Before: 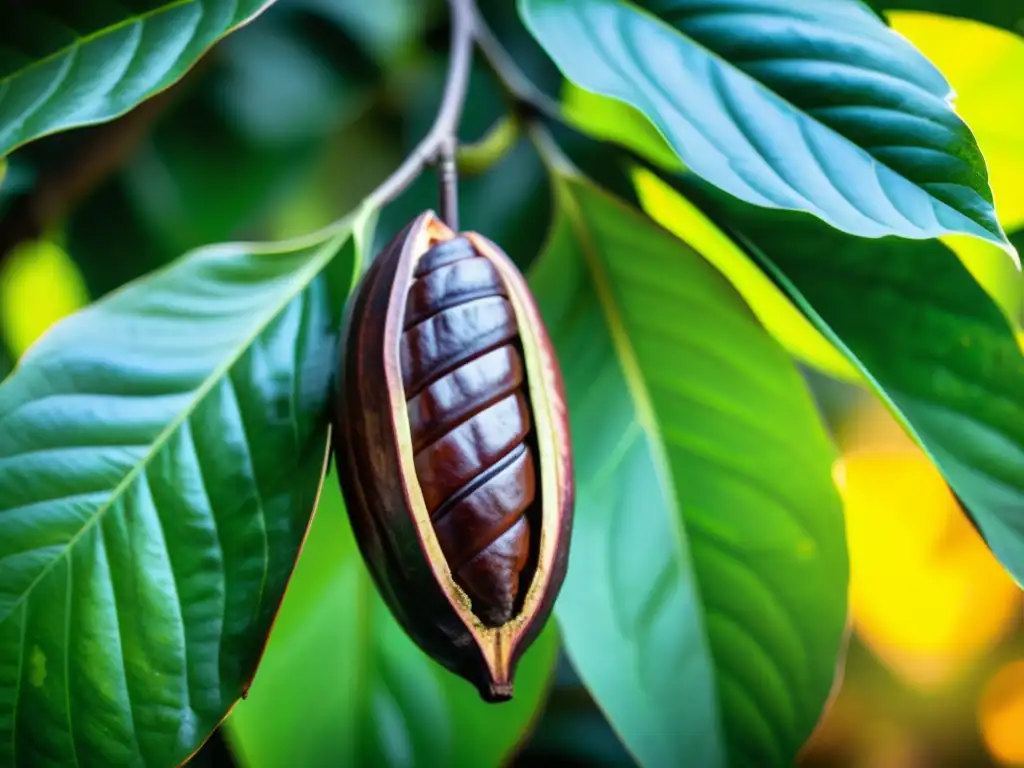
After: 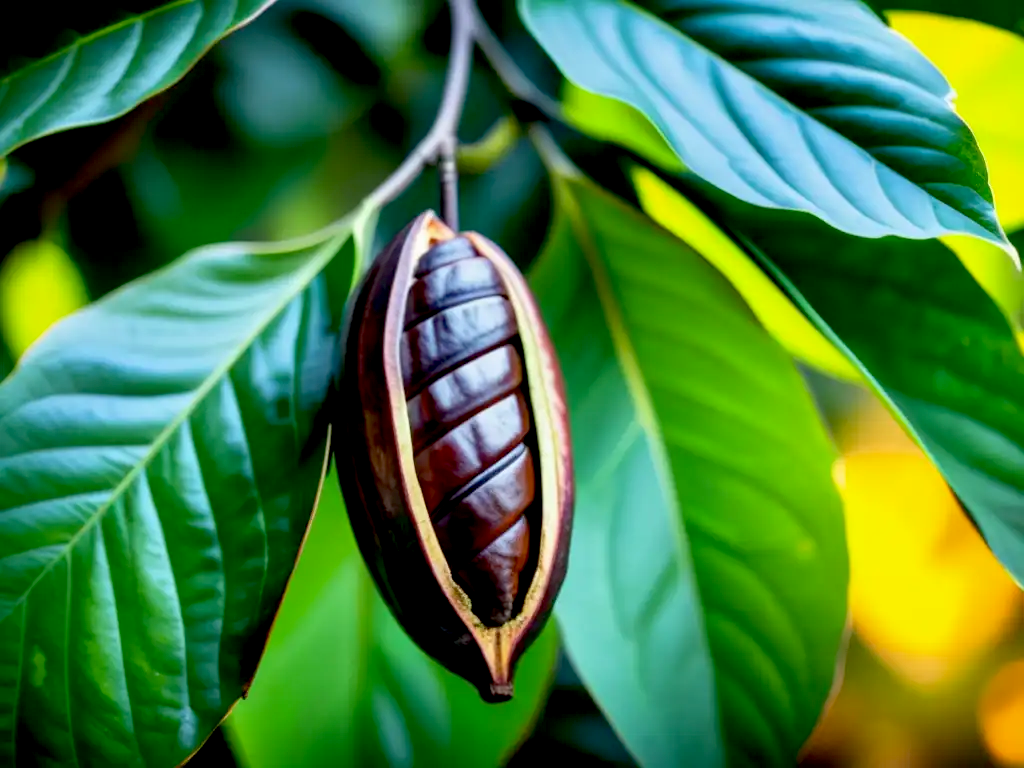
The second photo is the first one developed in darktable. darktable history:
exposure: black level correction 0.017, exposure -0.009 EV, compensate highlight preservation false
